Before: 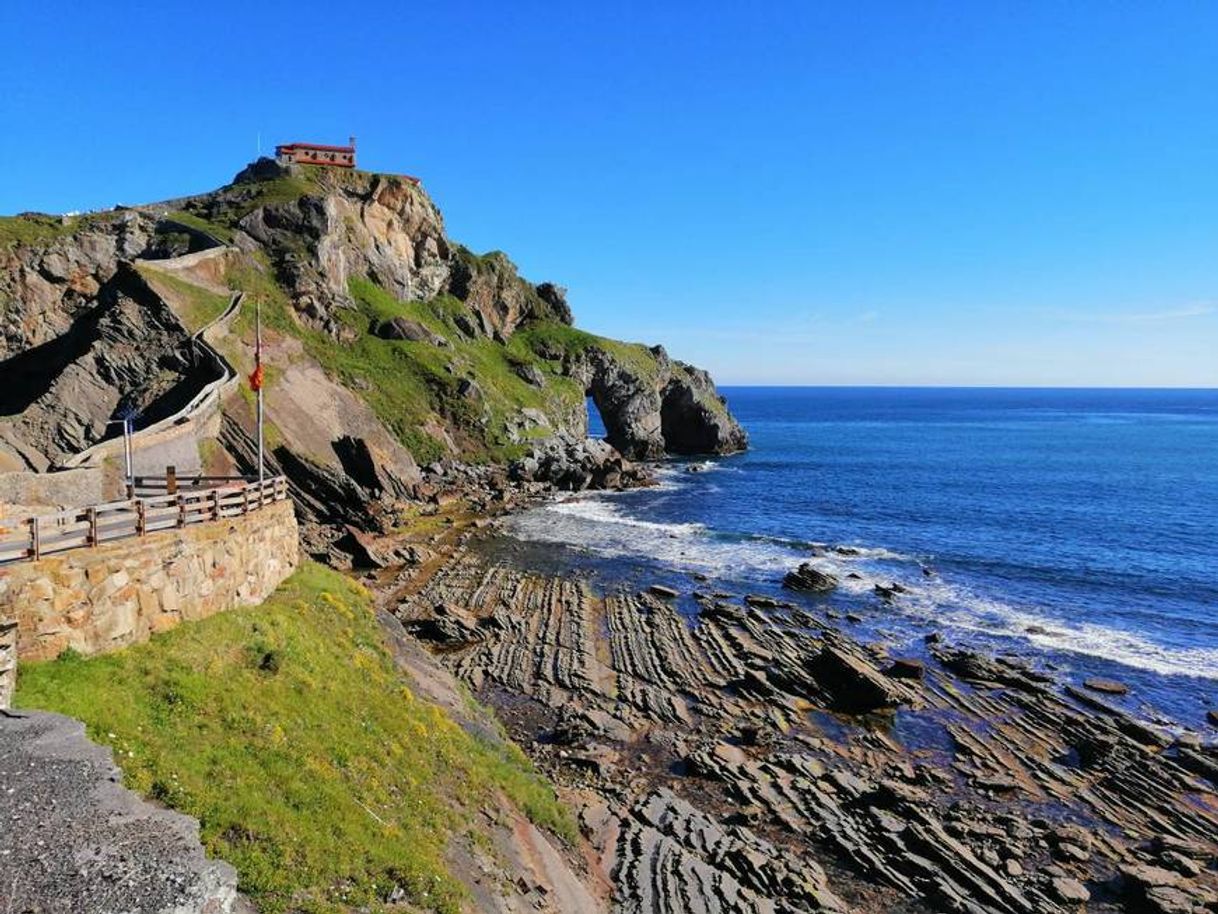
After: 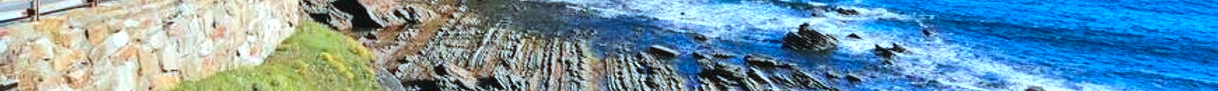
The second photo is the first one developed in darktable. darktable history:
tone curve: curves: ch0 [(0, 0) (0.265, 0.253) (0.732, 0.751) (1, 1)], color space Lab, linked channels, preserve colors none
crop and rotate: top 59.084%, bottom 30.916%
color correction: highlights a* -10.69, highlights b* -19.19
exposure: black level correction -0.002, exposure 0.54 EV, compensate highlight preservation false
